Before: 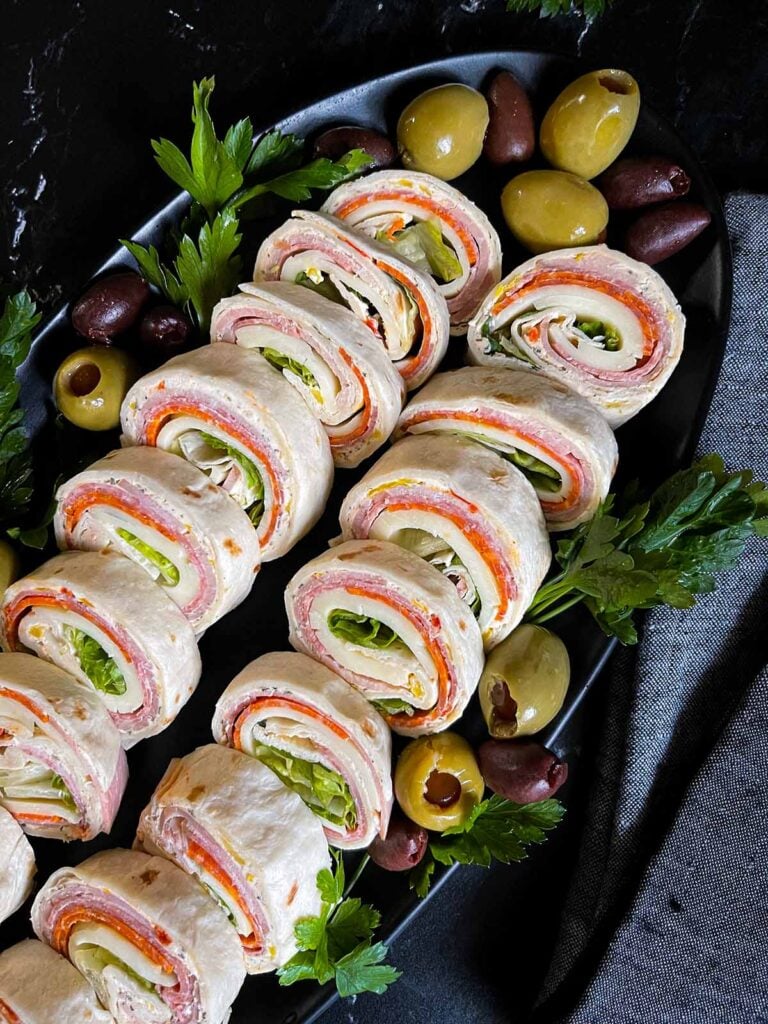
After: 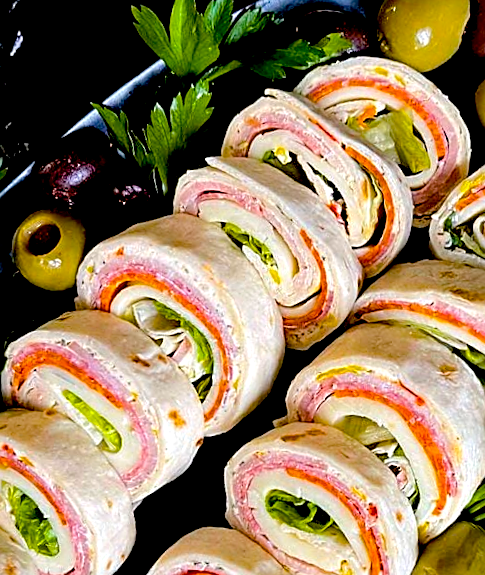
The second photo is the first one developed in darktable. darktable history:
crop and rotate: angle -4.99°, left 2.122%, top 6.945%, right 27.566%, bottom 30.519%
color balance rgb: perceptual saturation grading › global saturation 25%, perceptual brilliance grading › mid-tones 10%, perceptual brilliance grading › shadows 15%, global vibrance 20%
sharpen: on, module defaults
exposure: black level correction 0.025, exposure 0.182 EV, compensate highlight preservation false
